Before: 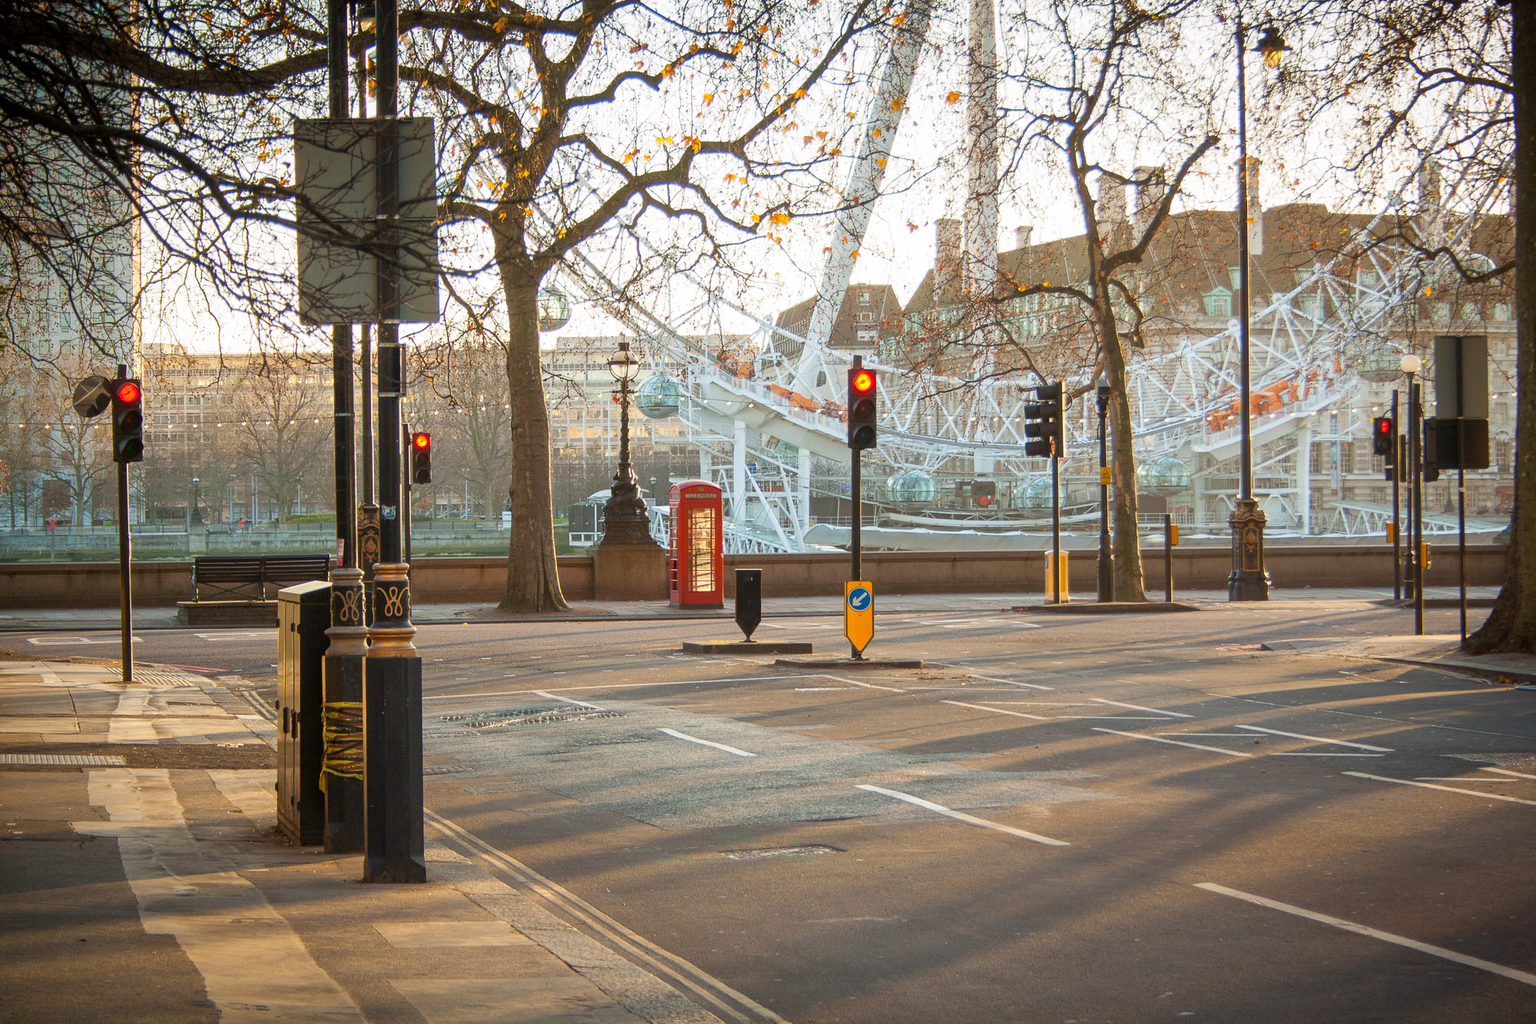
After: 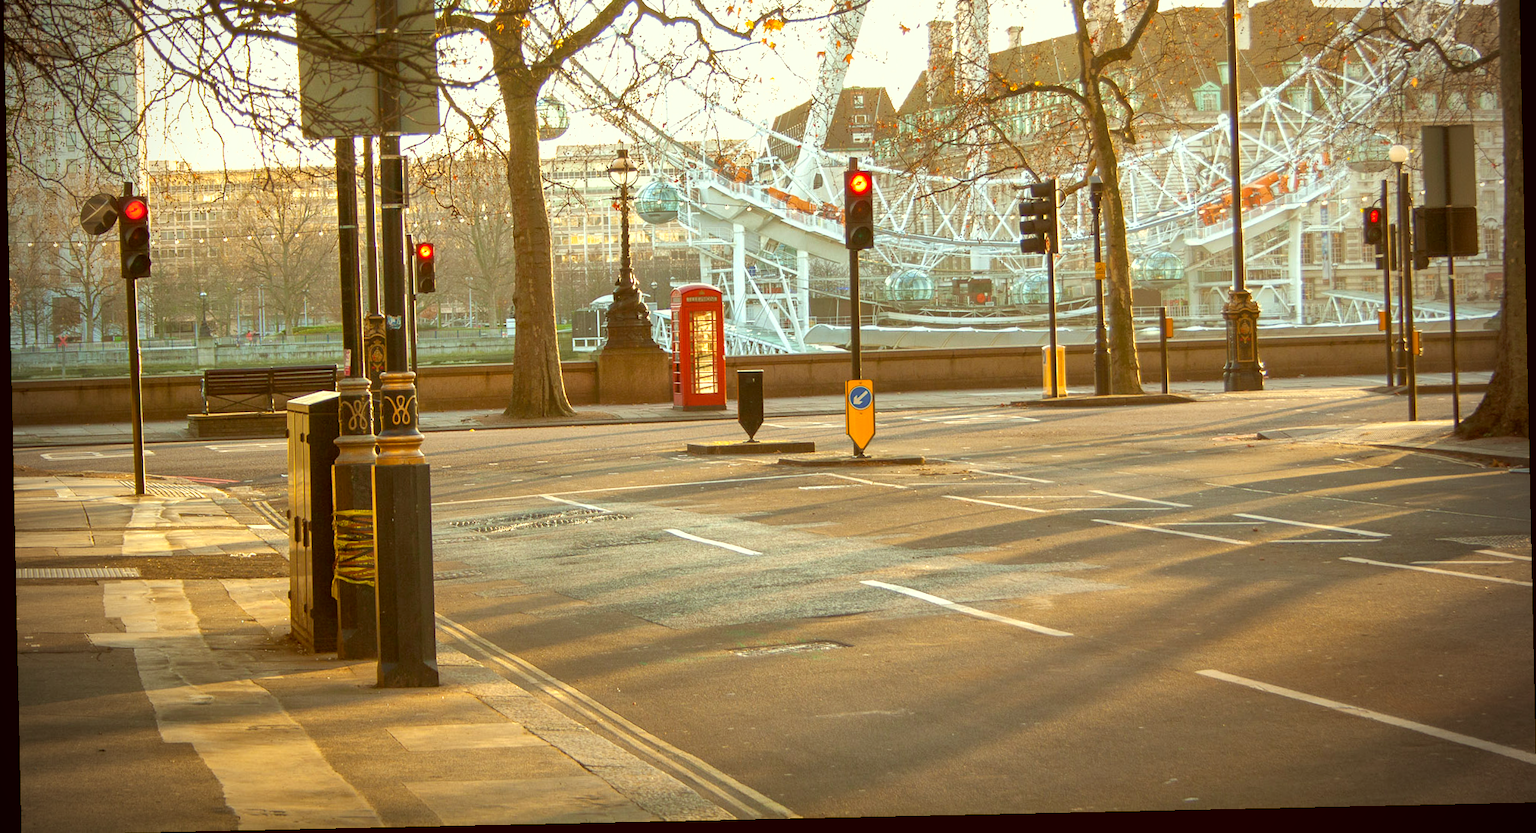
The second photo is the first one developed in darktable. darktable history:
crop and rotate: top 19.998%
vignetting: on, module defaults
exposure: black level correction 0, exposure 0.5 EV, compensate highlight preservation false
shadows and highlights: on, module defaults
tone equalizer: on, module defaults
rotate and perspective: rotation -1.24°, automatic cropping off
color correction: highlights a* -5.3, highlights b* 9.8, shadows a* 9.8, shadows b* 24.26
